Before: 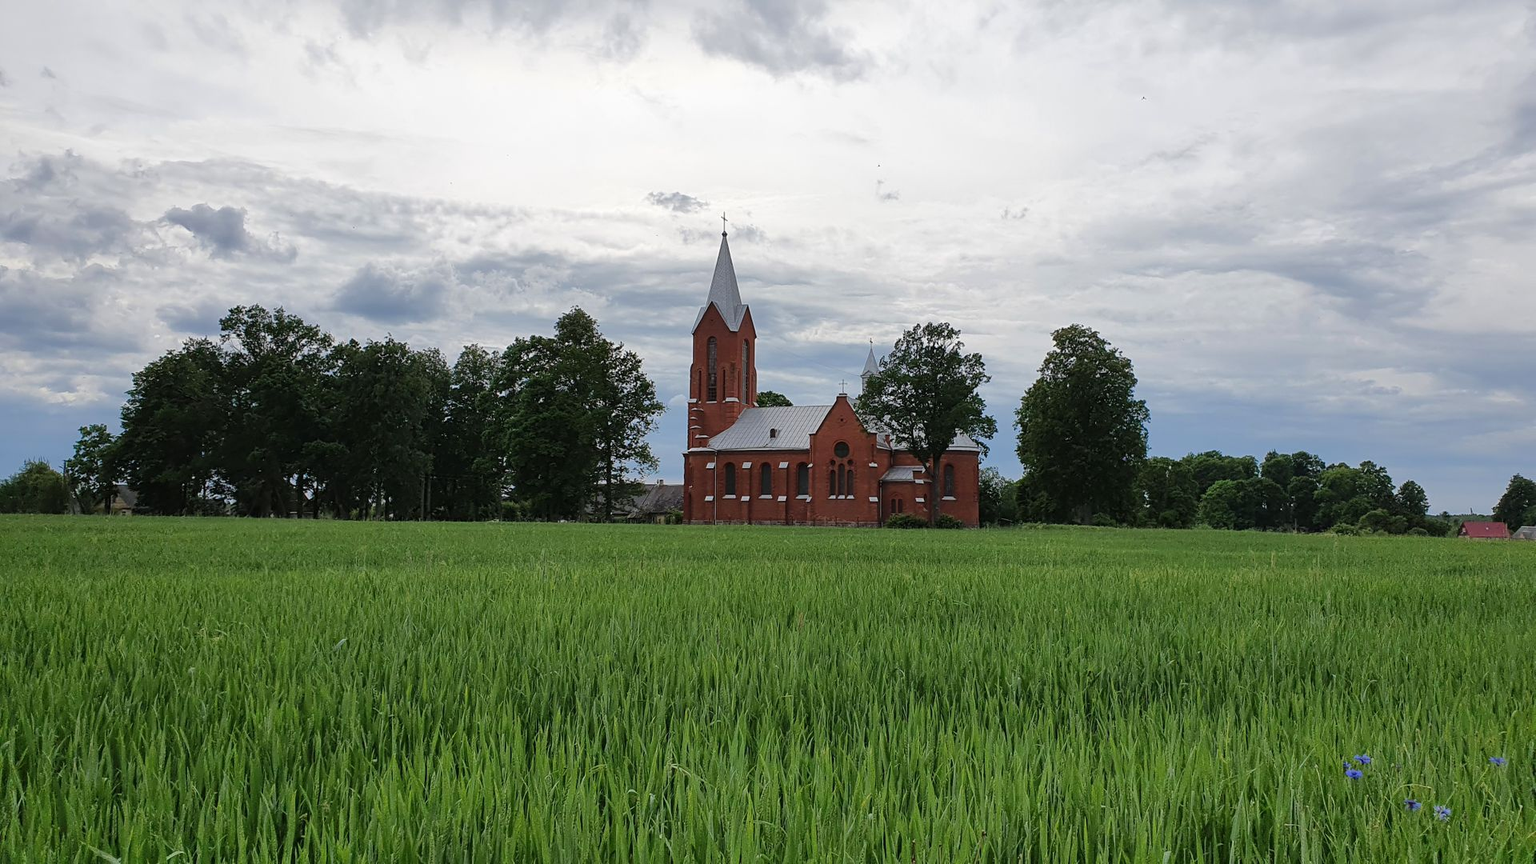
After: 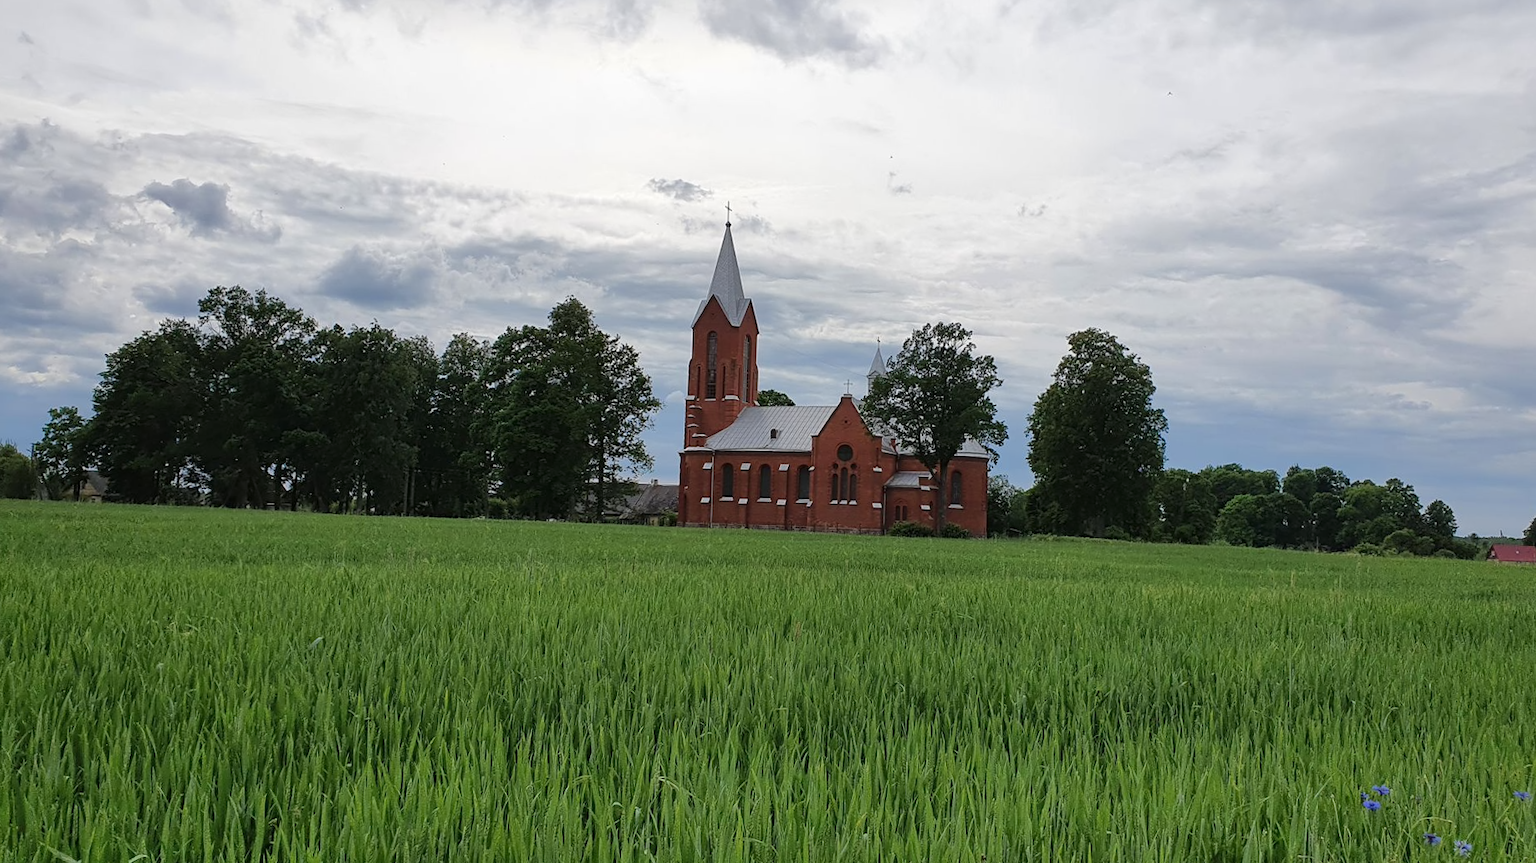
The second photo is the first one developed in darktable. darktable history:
crop and rotate: angle -1.45°
contrast equalizer: y [[0.5 ×4, 0.524, 0.59], [0.5 ×6], [0.5 ×6], [0, 0, 0, 0.01, 0.045, 0.012], [0, 0, 0, 0.044, 0.195, 0.131]], mix 0.164
